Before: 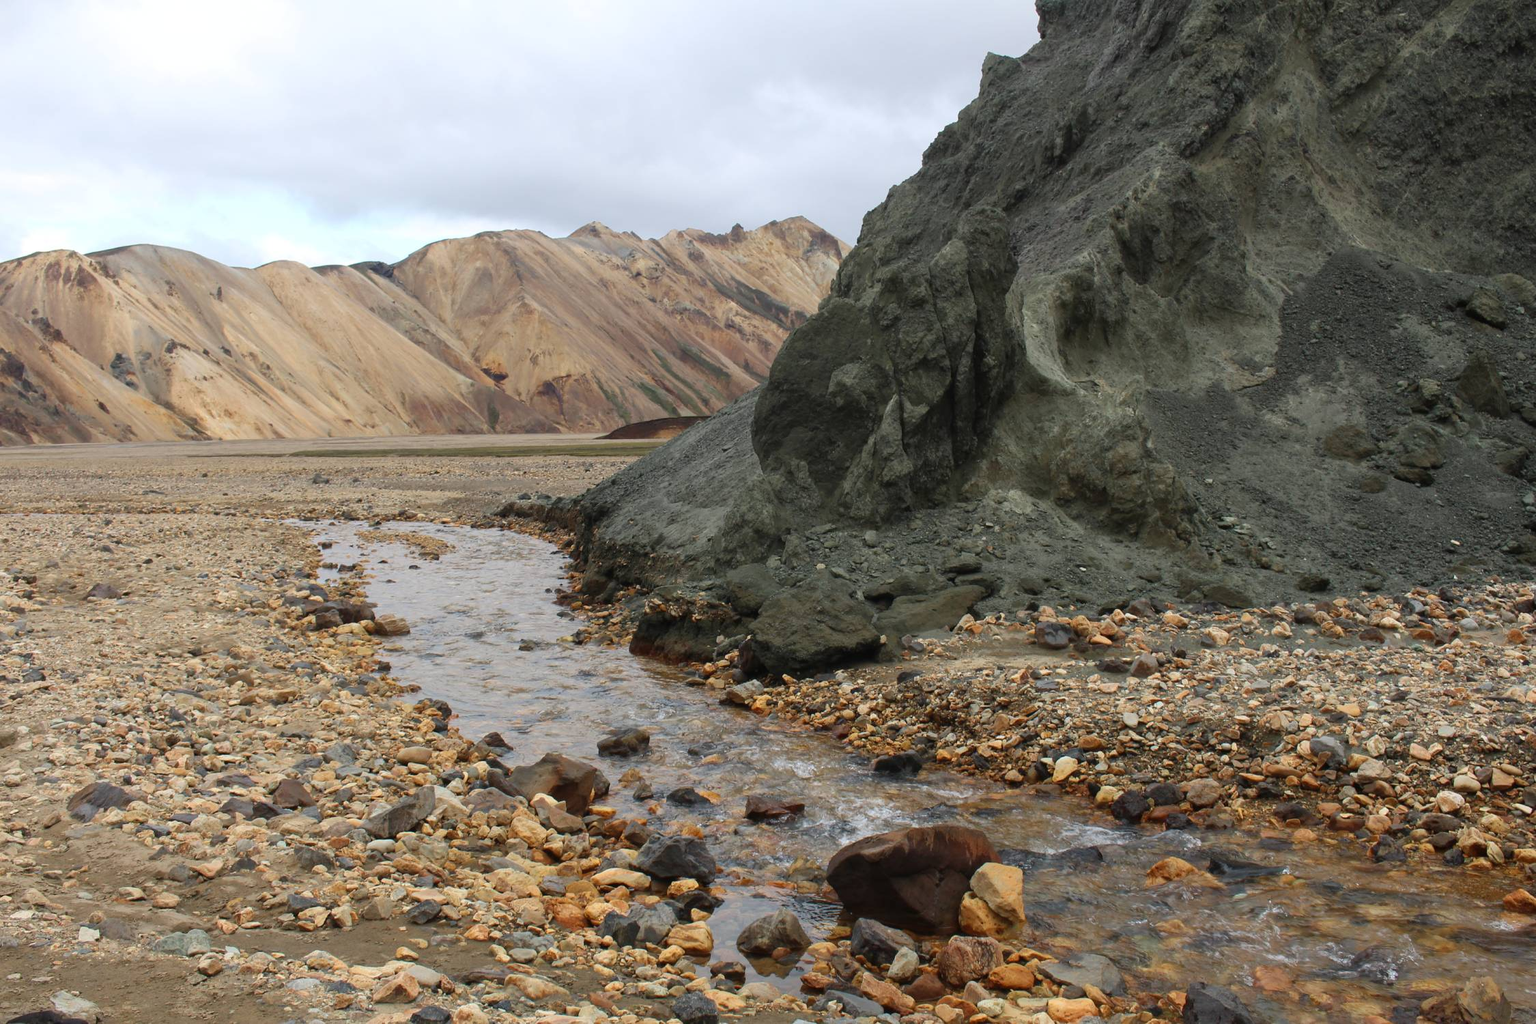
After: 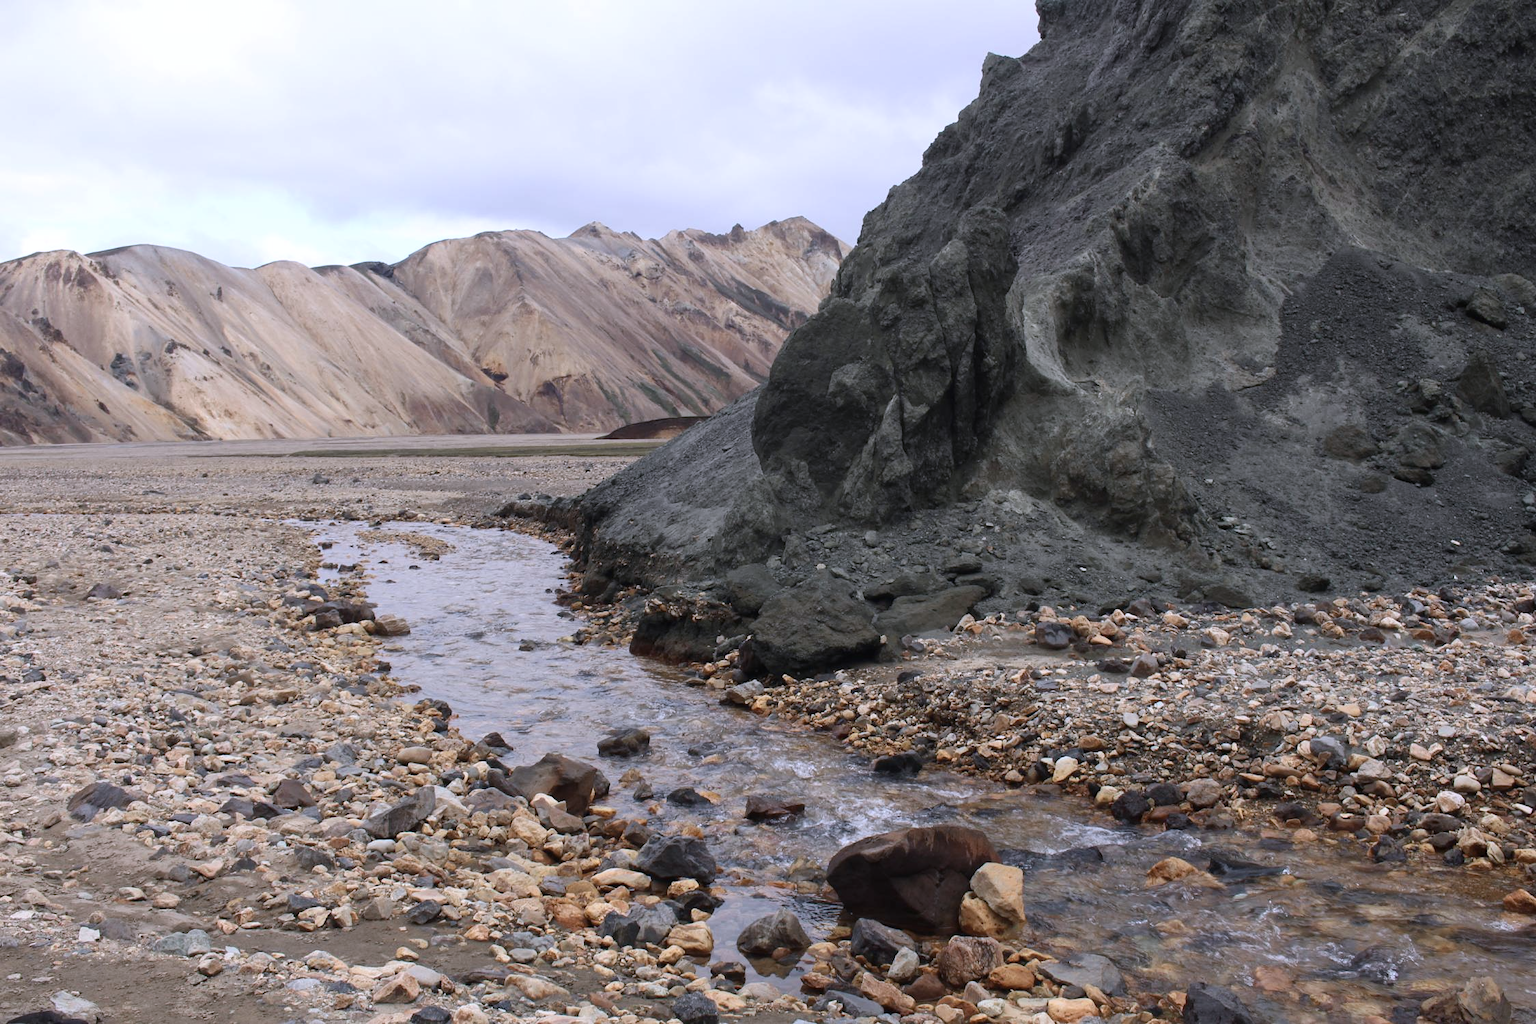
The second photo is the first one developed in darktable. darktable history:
color calibration: output R [1.063, -0.012, -0.003, 0], output B [-0.079, 0.047, 1, 0], illuminant custom, x 0.389, y 0.387, temperature 3838.64 K
contrast brightness saturation: contrast 0.1, saturation -0.3
